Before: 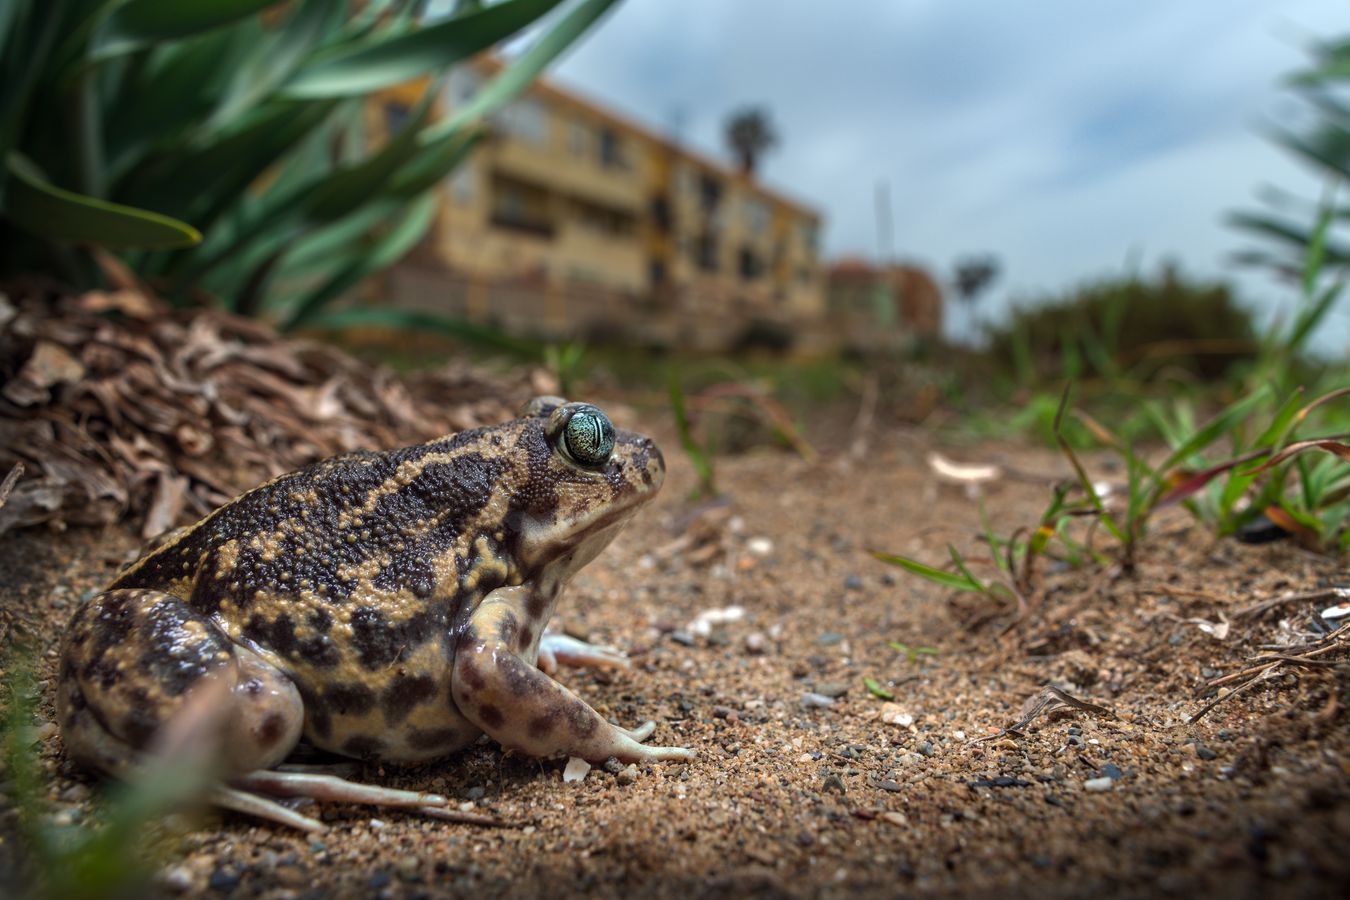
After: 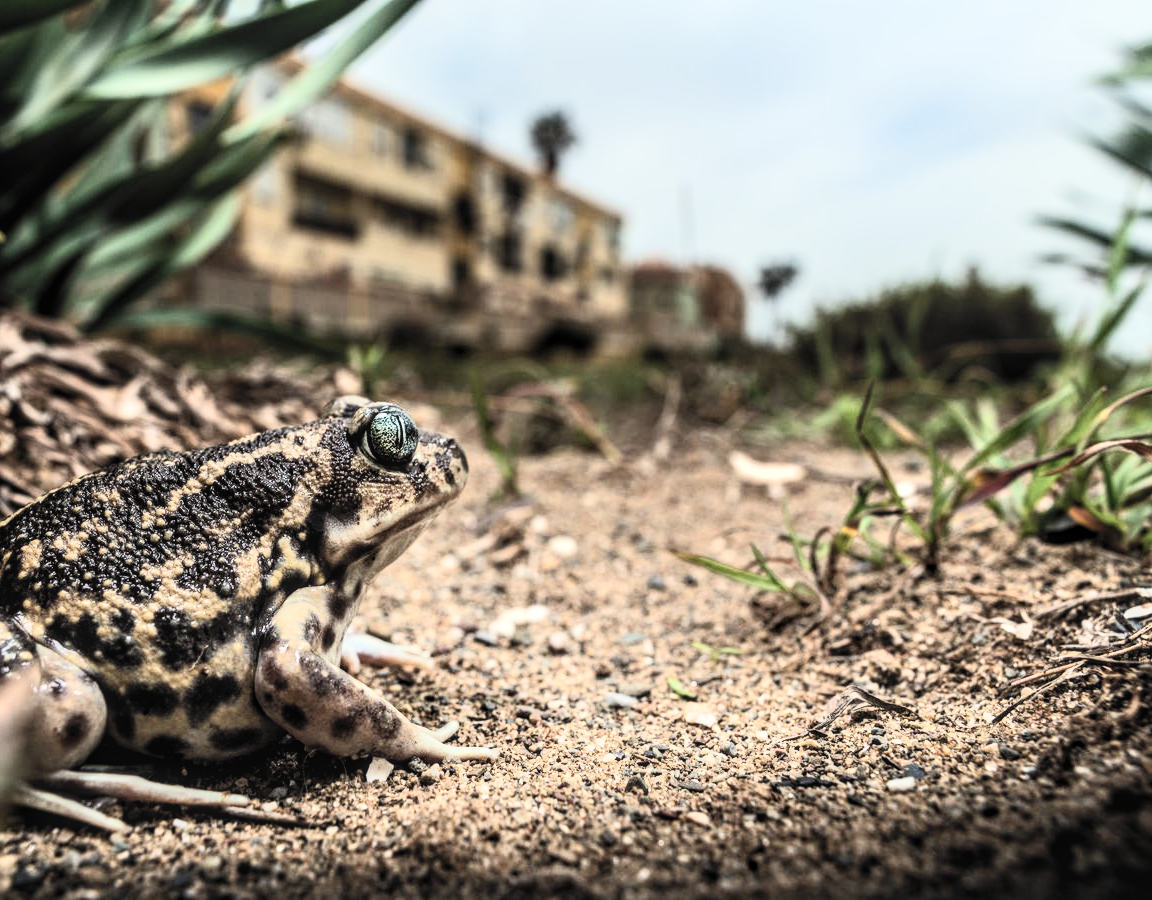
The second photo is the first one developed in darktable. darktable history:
exposure: exposure 0.018 EV, compensate exposure bias true, compensate highlight preservation false
crop and rotate: left 14.655%
local contrast: on, module defaults
contrast brightness saturation: contrast 0.423, brightness 0.549, saturation -0.205
color calibration: x 0.329, y 0.346, temperature 5599.55 K
filmic rgb: black relative exposure -5.09 EV, white relative exposure 3.99 EV, threshold 5.96 EV, hardness 2.88, contrast 1.3, highlights saturation mix -29.27%, enable highlight reconstruction true
